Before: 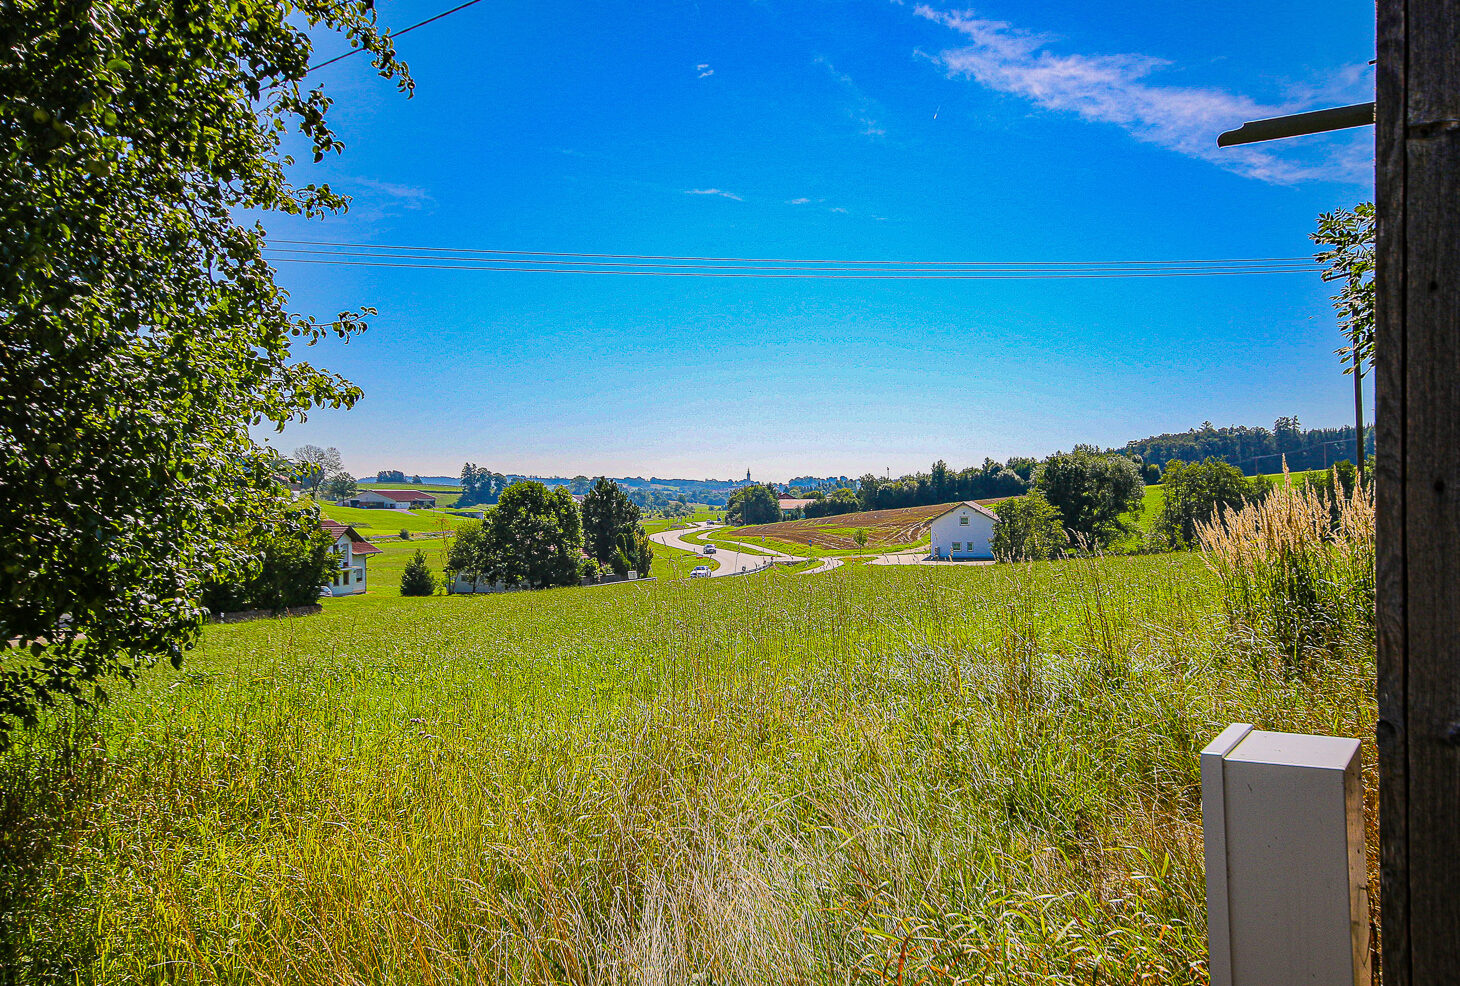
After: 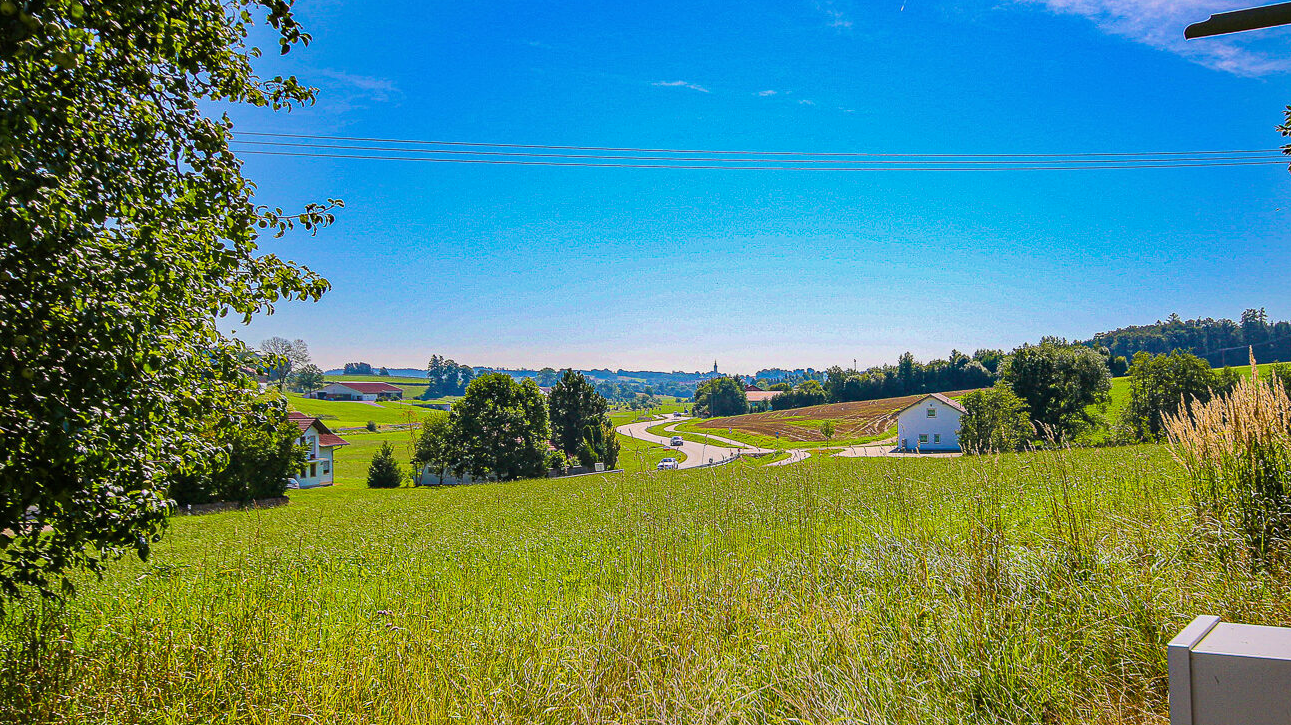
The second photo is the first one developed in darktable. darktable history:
crop and rotate: left 2.299%, top 11.083%, right 9.208%, bottom 15.341%
velvia: on, module defaults
